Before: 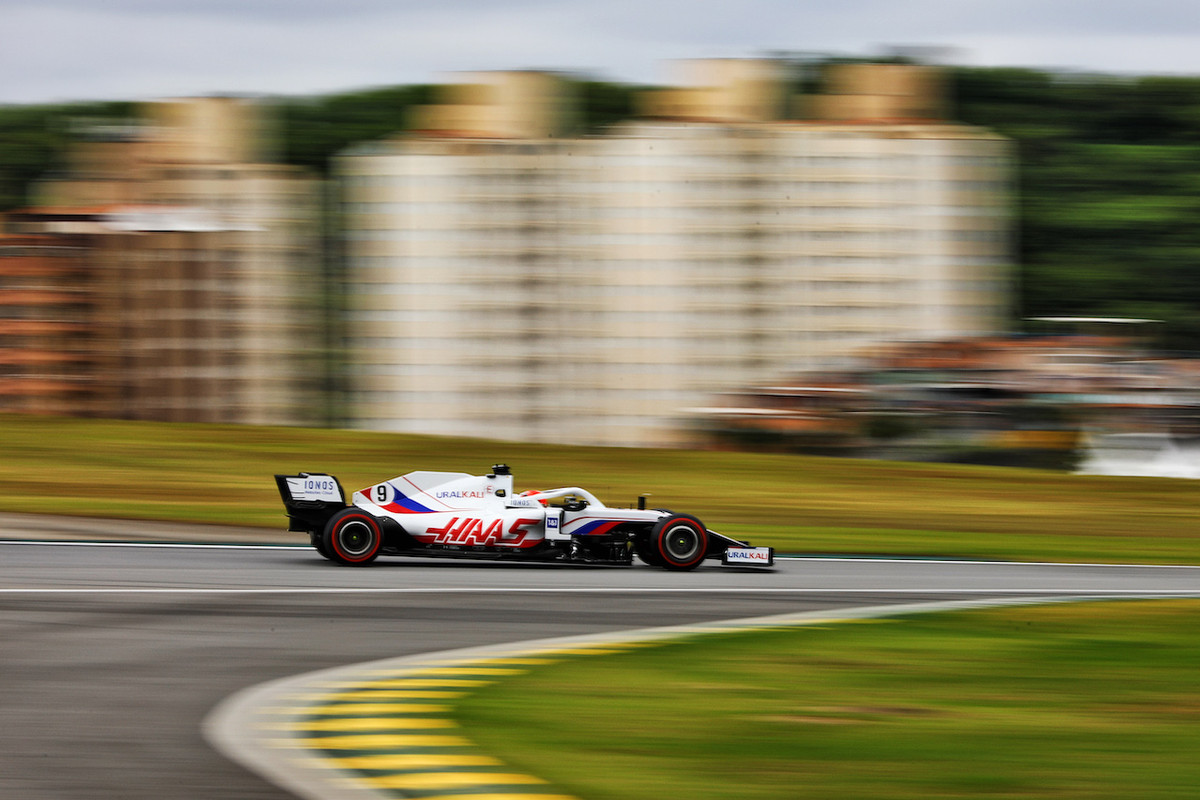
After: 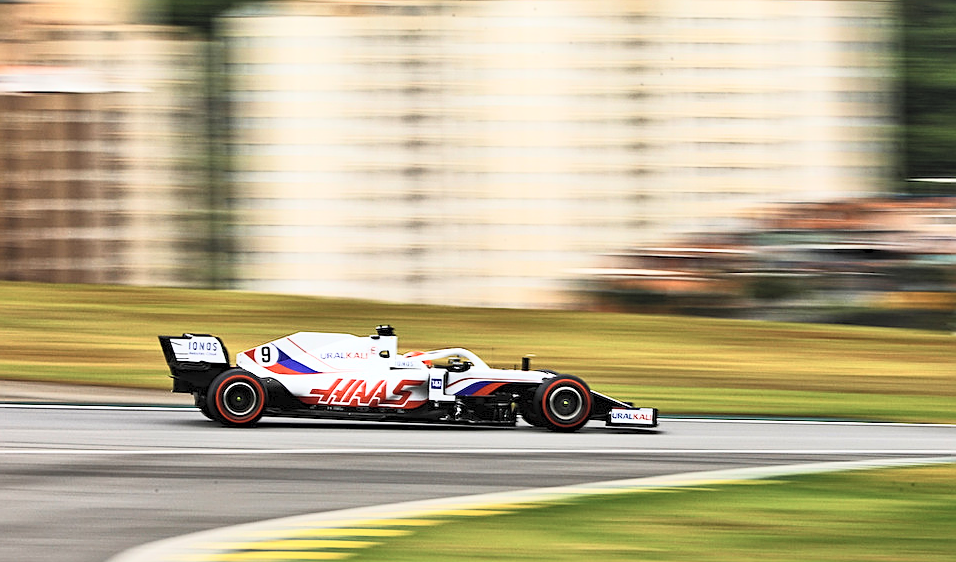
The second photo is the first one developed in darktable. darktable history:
sharpen: on, module defaults
crop: left 9.74%, top 17.414%, right 10.534%, bottom 12.316%
contrast brightness saturation: contrast 0.377, brightness 0.542
